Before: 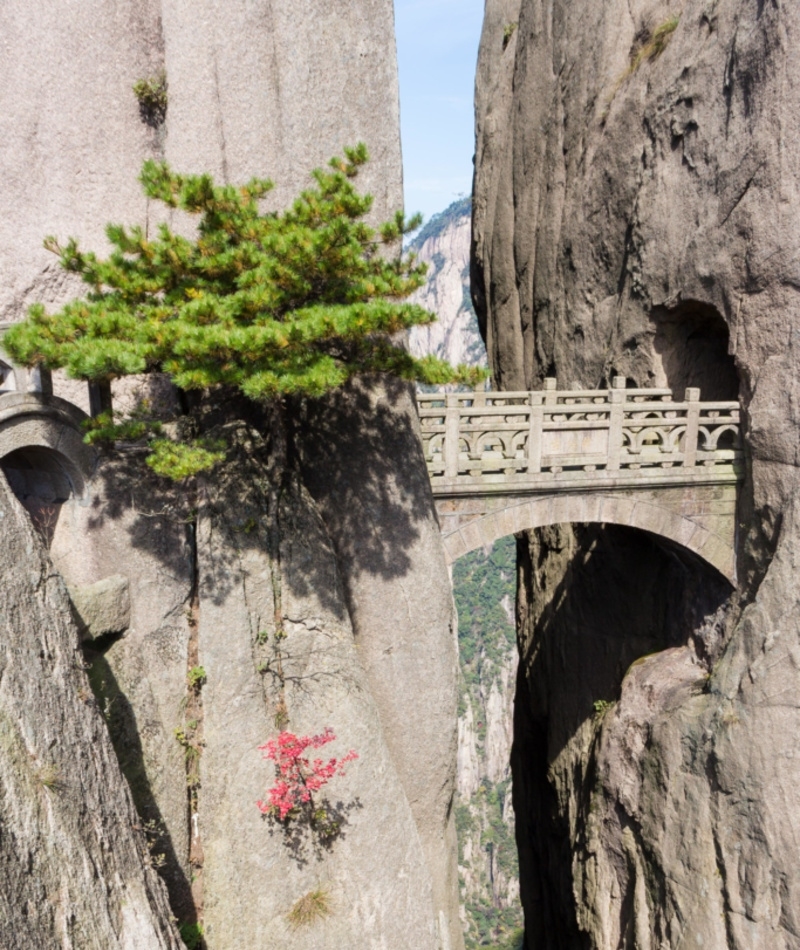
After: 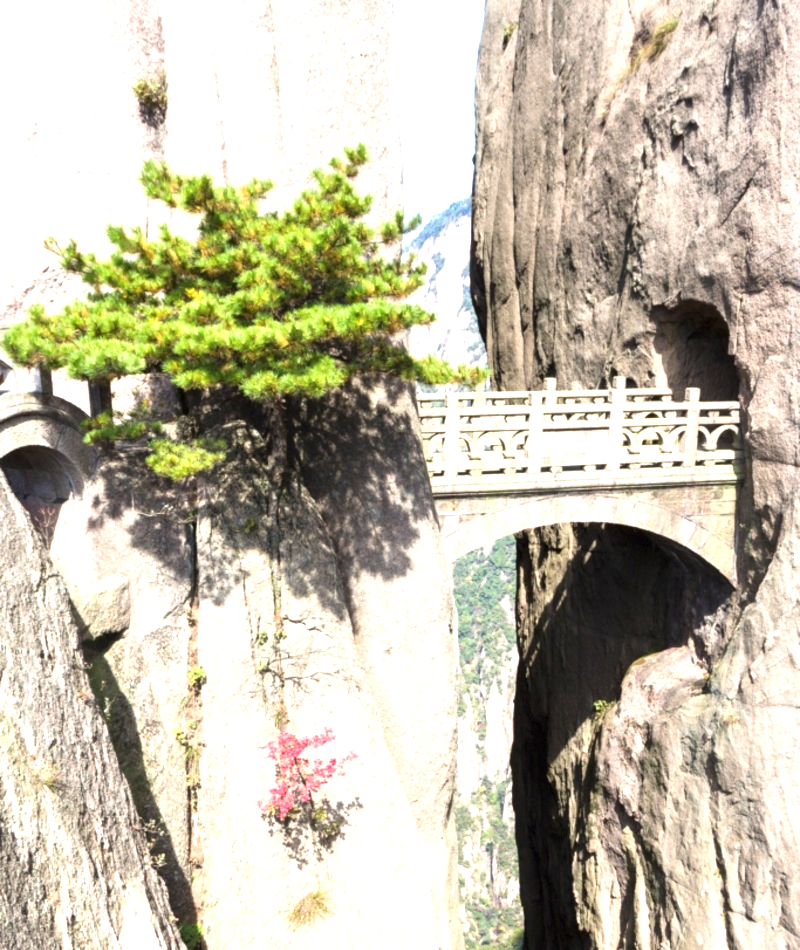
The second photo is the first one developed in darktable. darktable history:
exposure: black level correction 0, exposure 1.2 EV, compensate exposure bias true, compensate highlight preservation false
tone equalizer: on, module defaults
